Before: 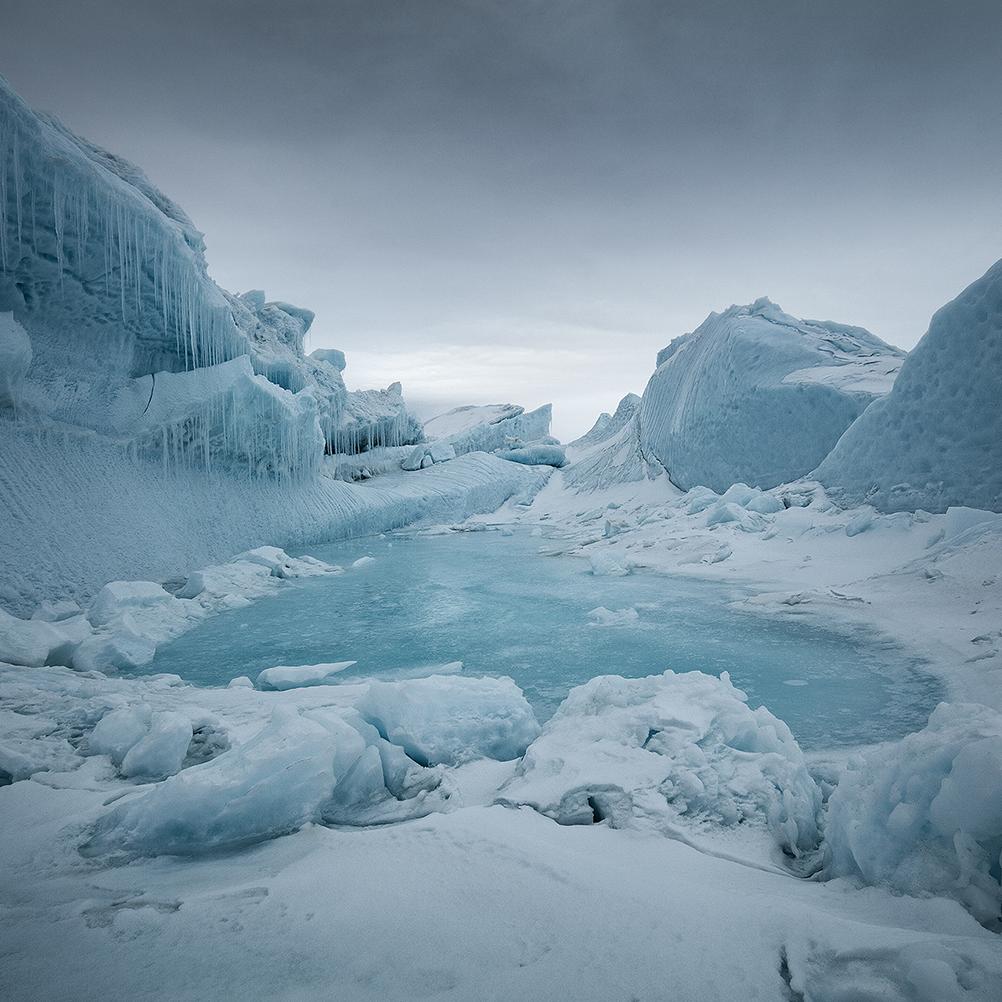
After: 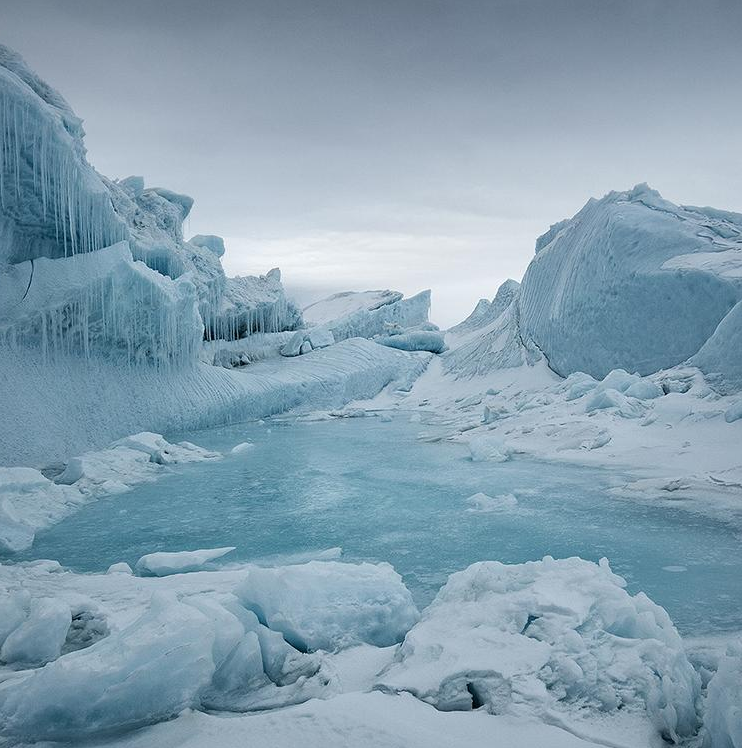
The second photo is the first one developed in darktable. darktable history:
crop and rotate: left 12.102%, top 11.47%, right 13.824%, bottom 13.852%
